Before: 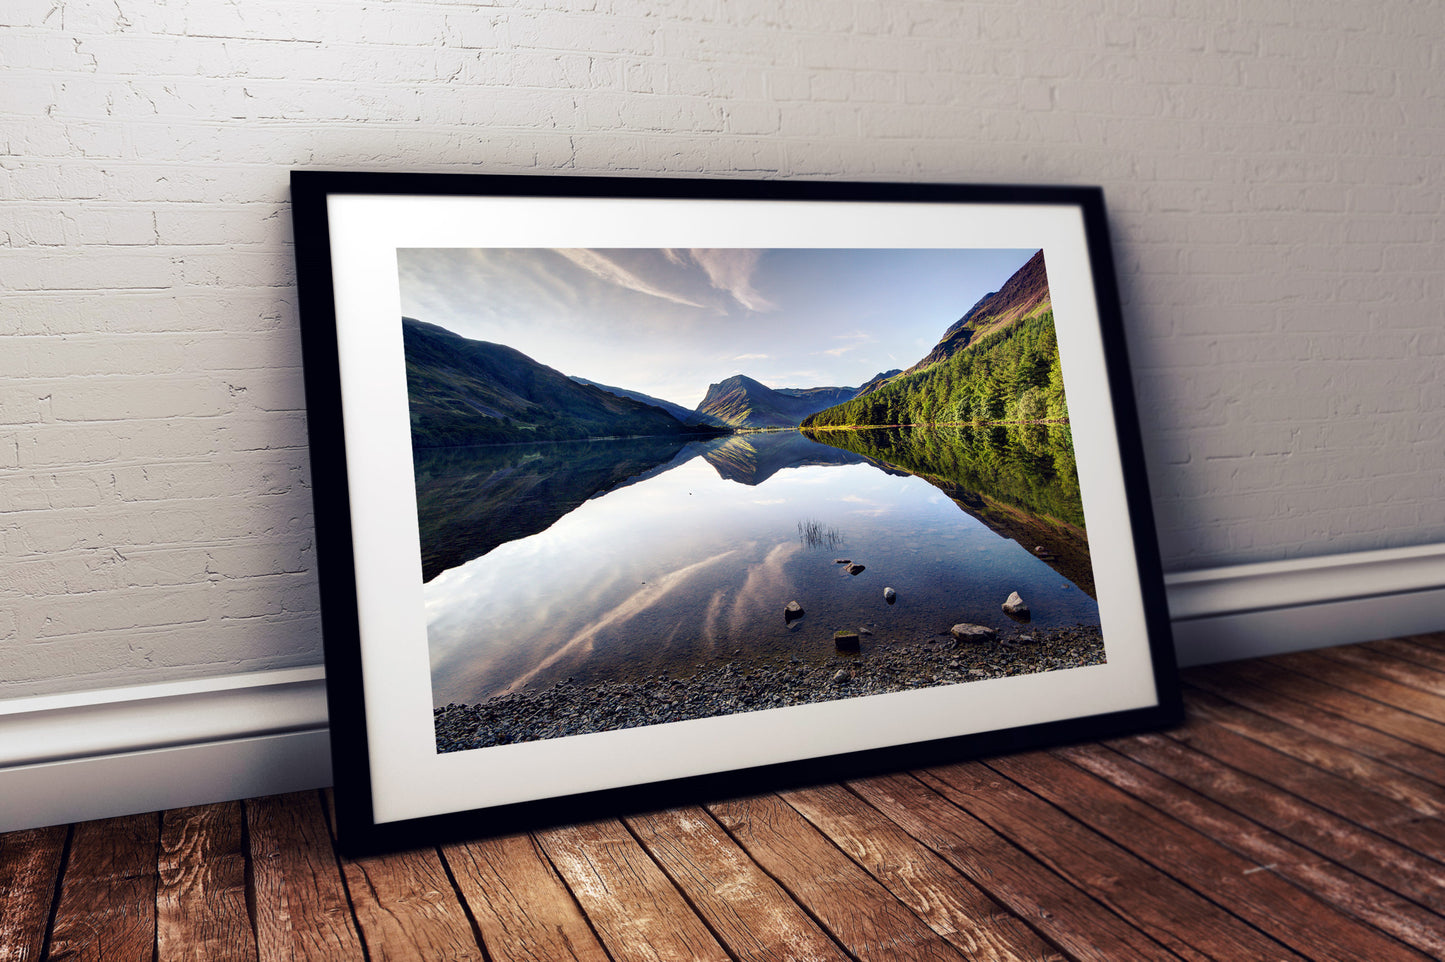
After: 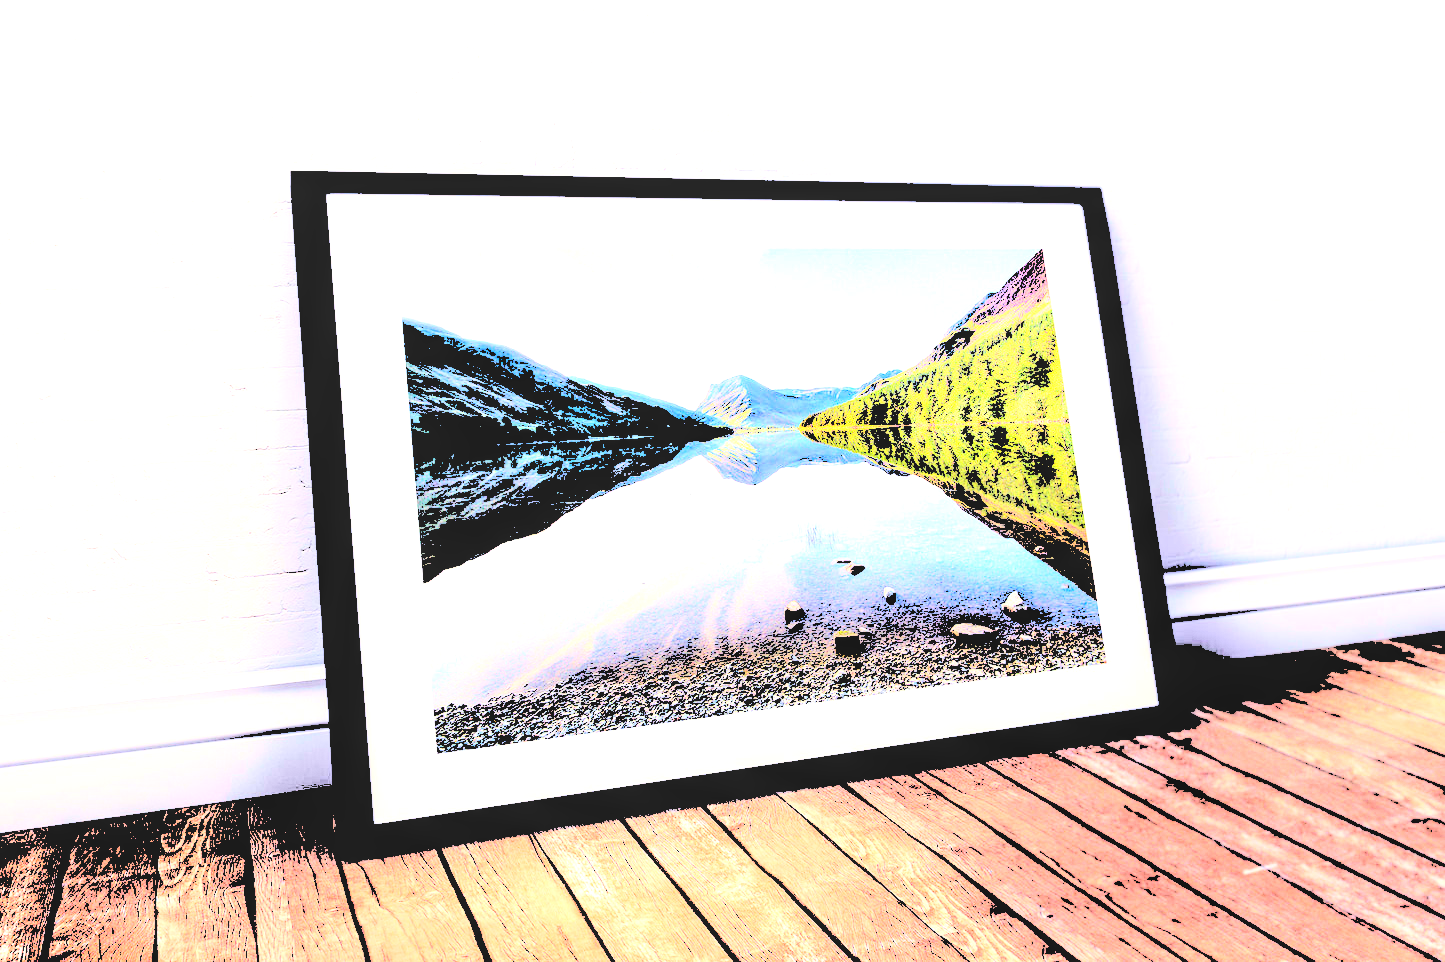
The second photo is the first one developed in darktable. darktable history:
sharpen: radius 2.883, amount 0.868, threshold 47.523
levels: levels [0.246, 0.246, 0.506]
local contrast: on, module defaults
contrast brightness saturation: brightness 0.15
